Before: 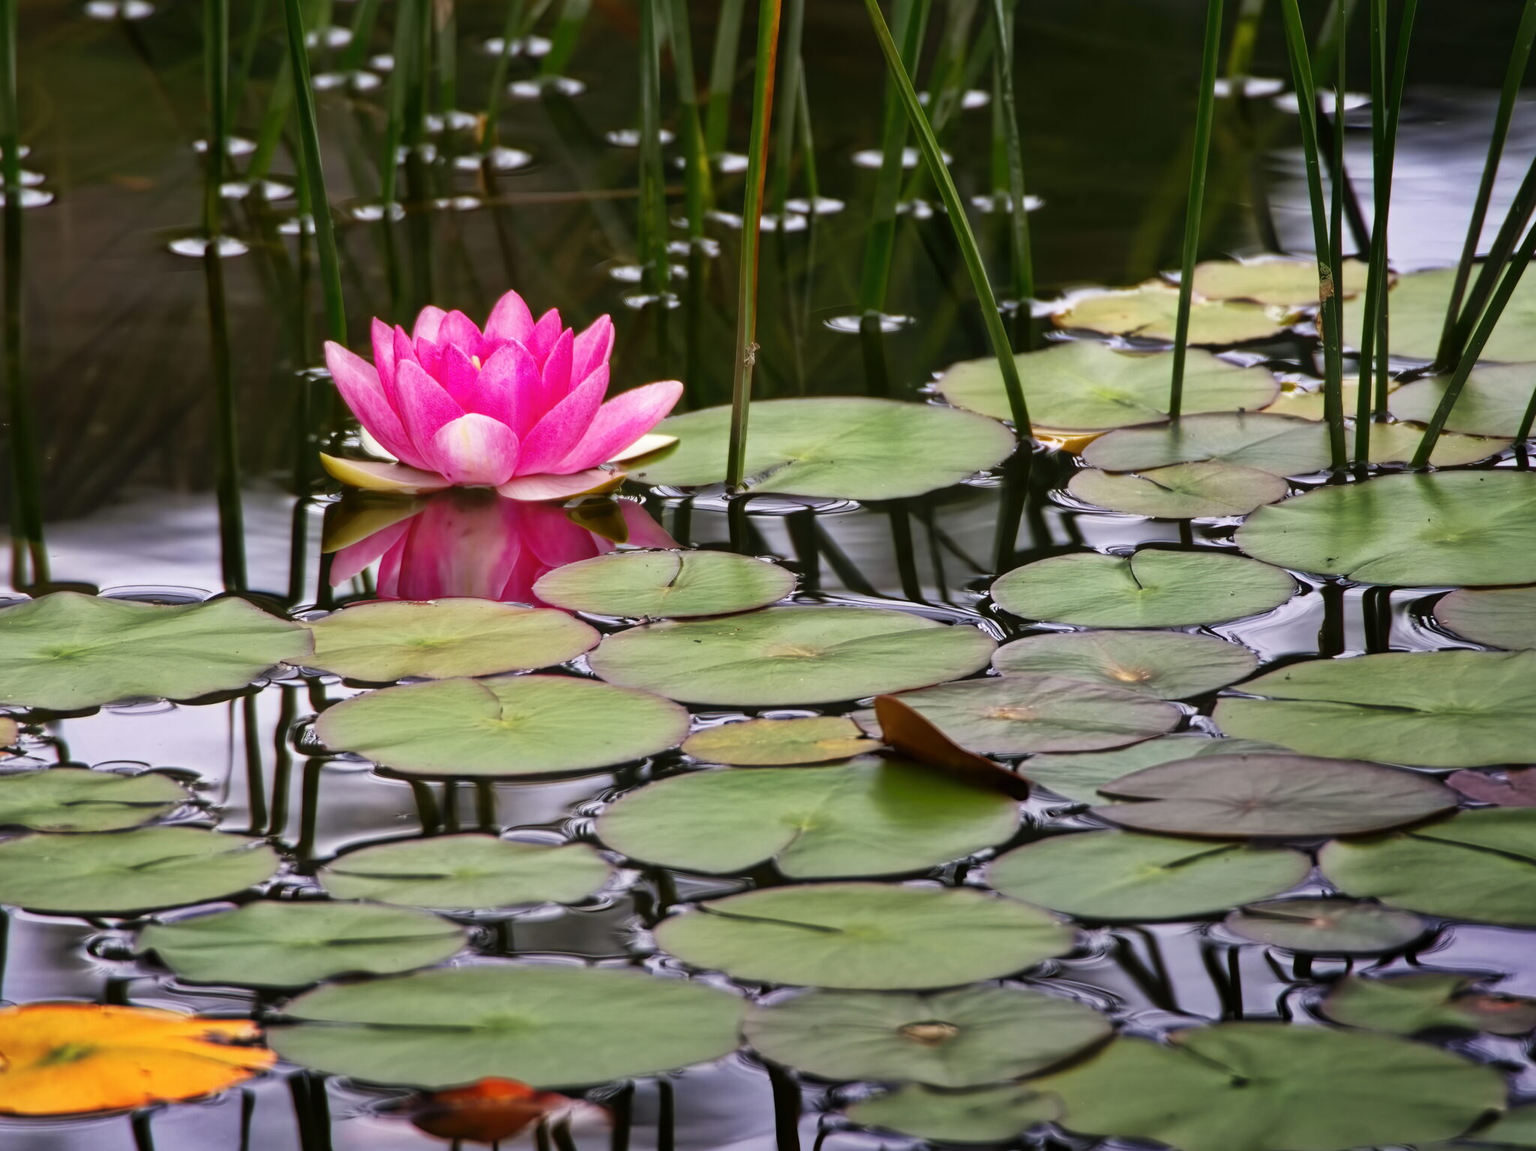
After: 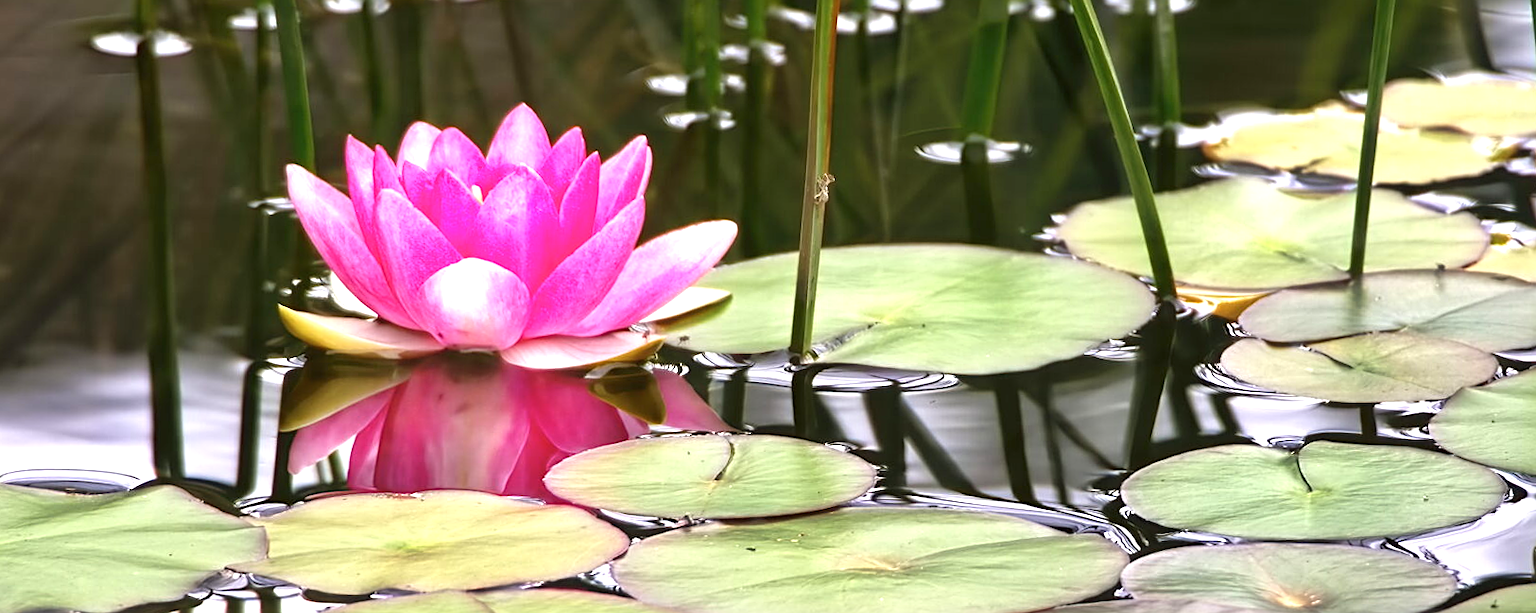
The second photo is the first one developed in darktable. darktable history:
rotate and perspective: rotation 0.8°, automatic cropping off
crop: left 7.036%, top 18.398%, right 14.379%, bottom 40.043%
sharpen: on, module defaults
contrast brightness saturation: saturation -0.05
exposure: black level correction 0, exposure 0.7 EV, compensate exposure bias true, compensate highlight preservation false
